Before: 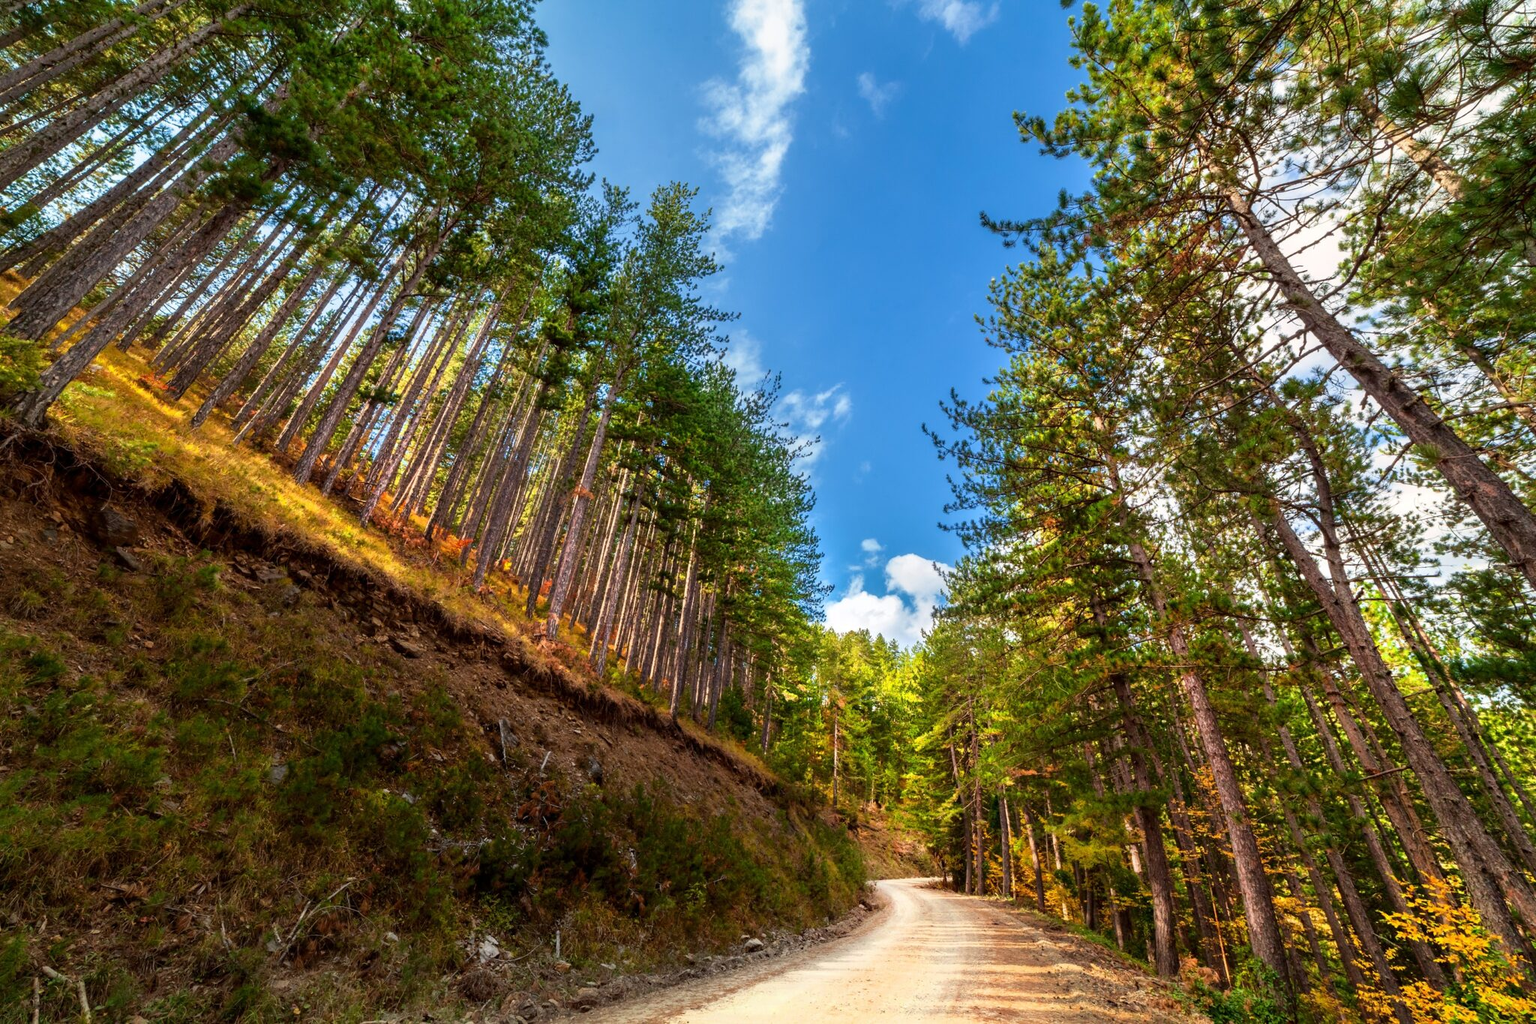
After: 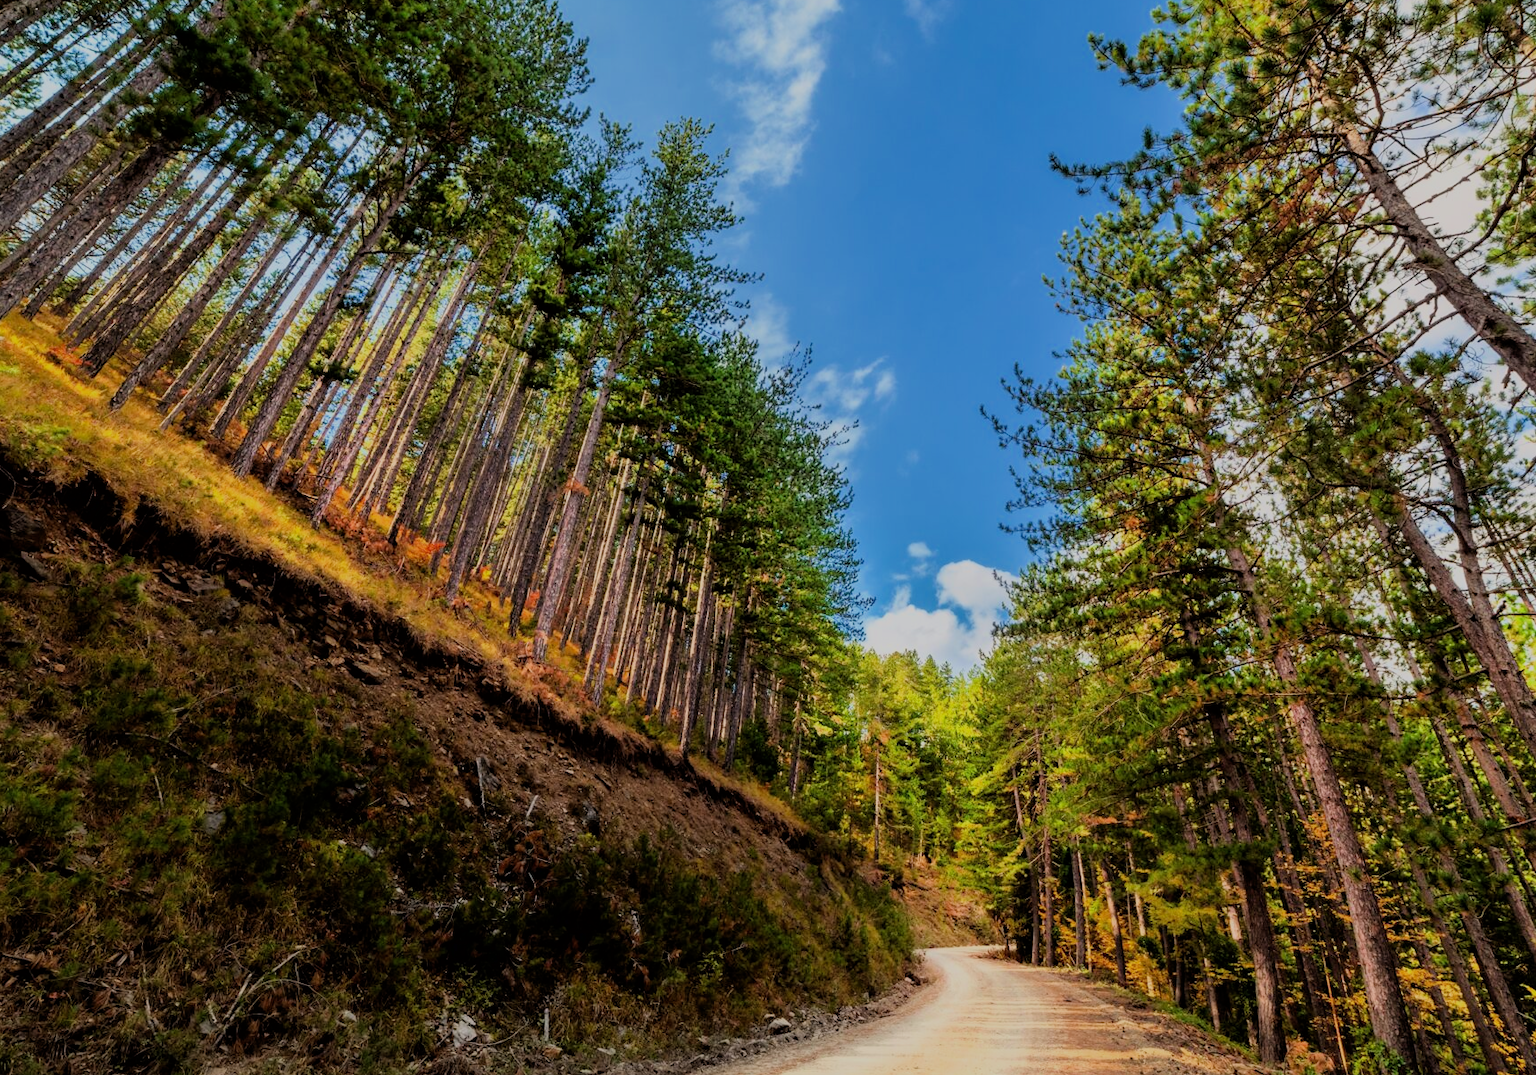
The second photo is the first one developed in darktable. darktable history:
crop: left 6.446%, top 8.188%, right 9.538%, bottom 3.548%
filmic rgb: black relative exposure -6.15 EV, white relative exposure 6.96 EV, hardness 2.23, color science v6 (2022)
